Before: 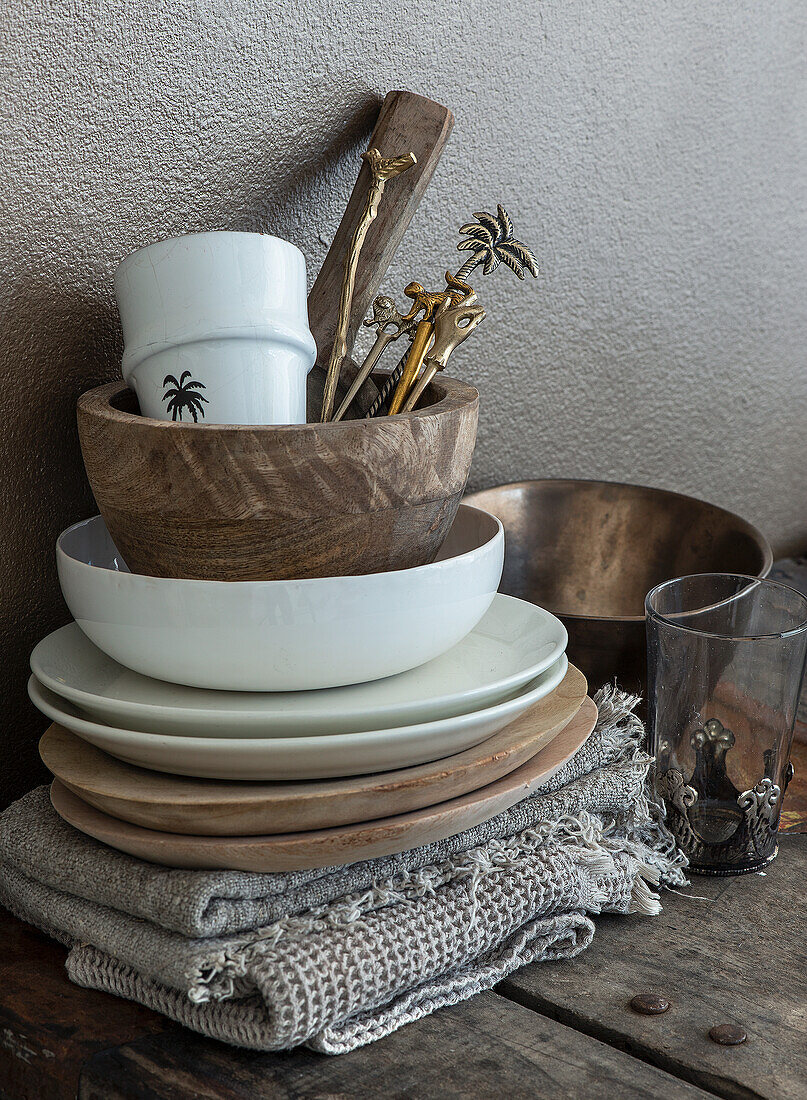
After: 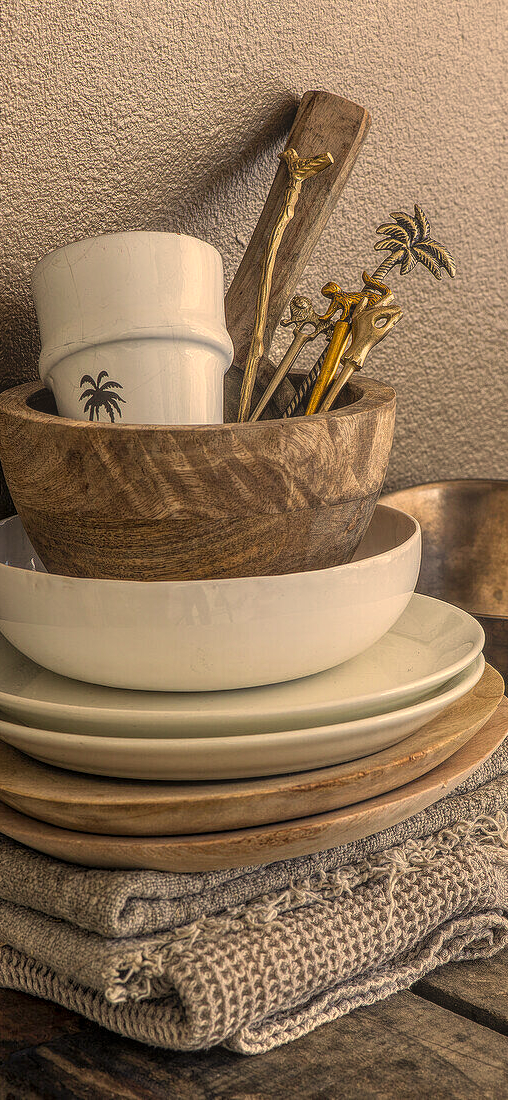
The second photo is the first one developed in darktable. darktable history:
crop: left 10.392%, right 26.583%
local contrast: highlights 66%, shadows 34%, detail 167%, midtone range 0.2
color correction: highlights a* 14.77, highlights b* 31.71
